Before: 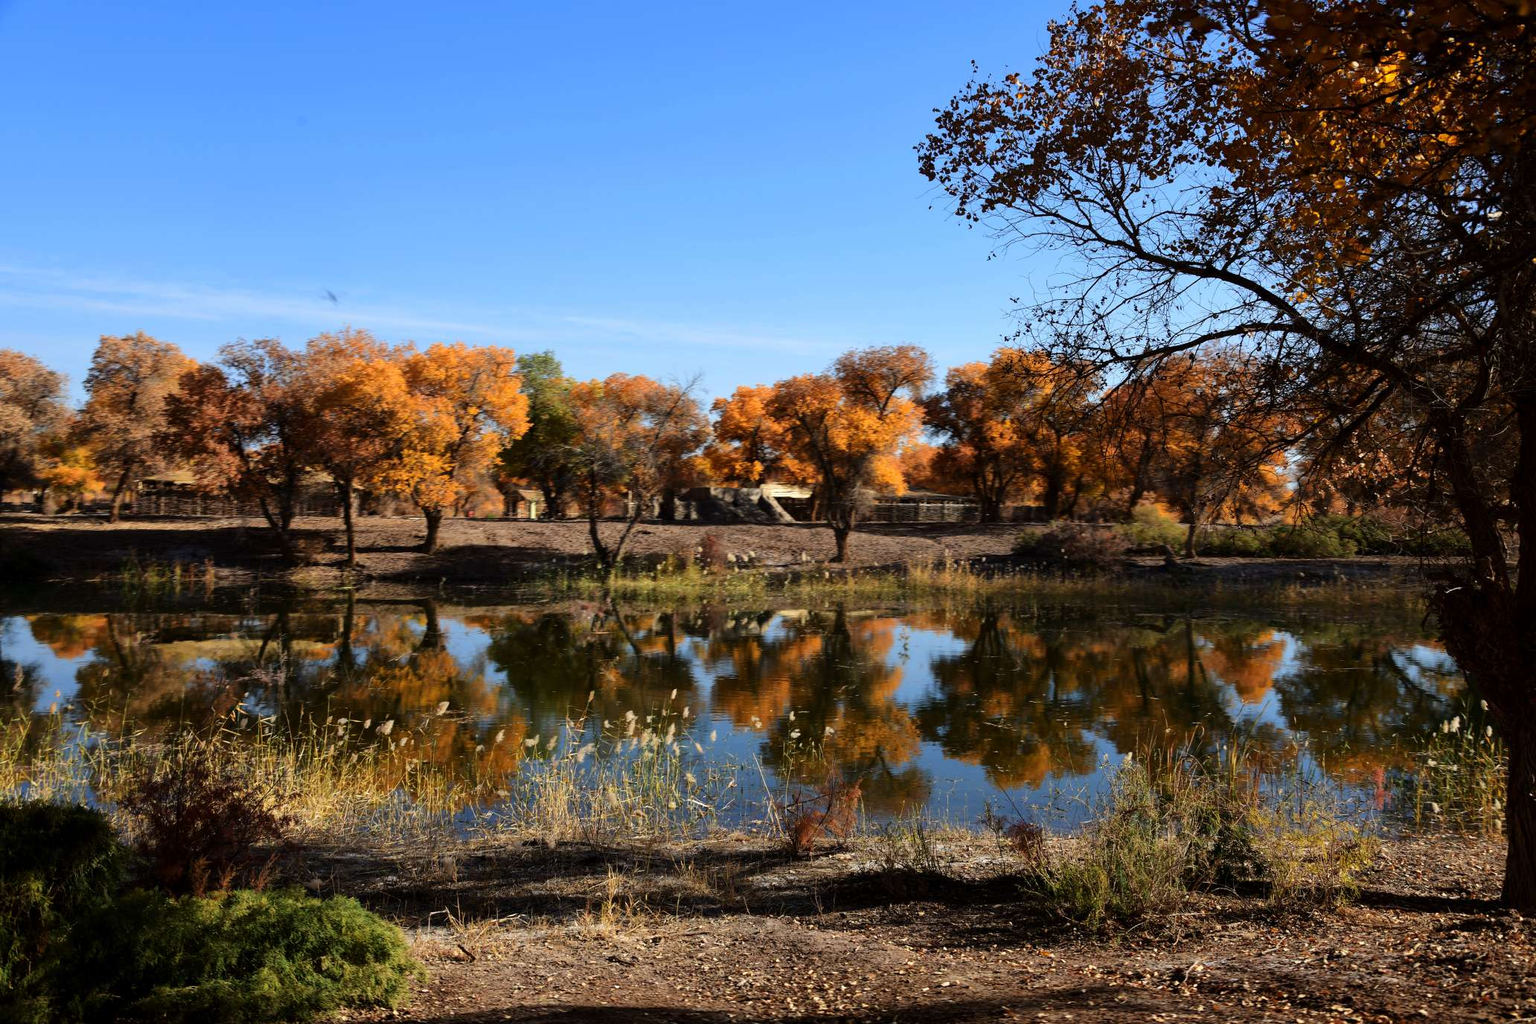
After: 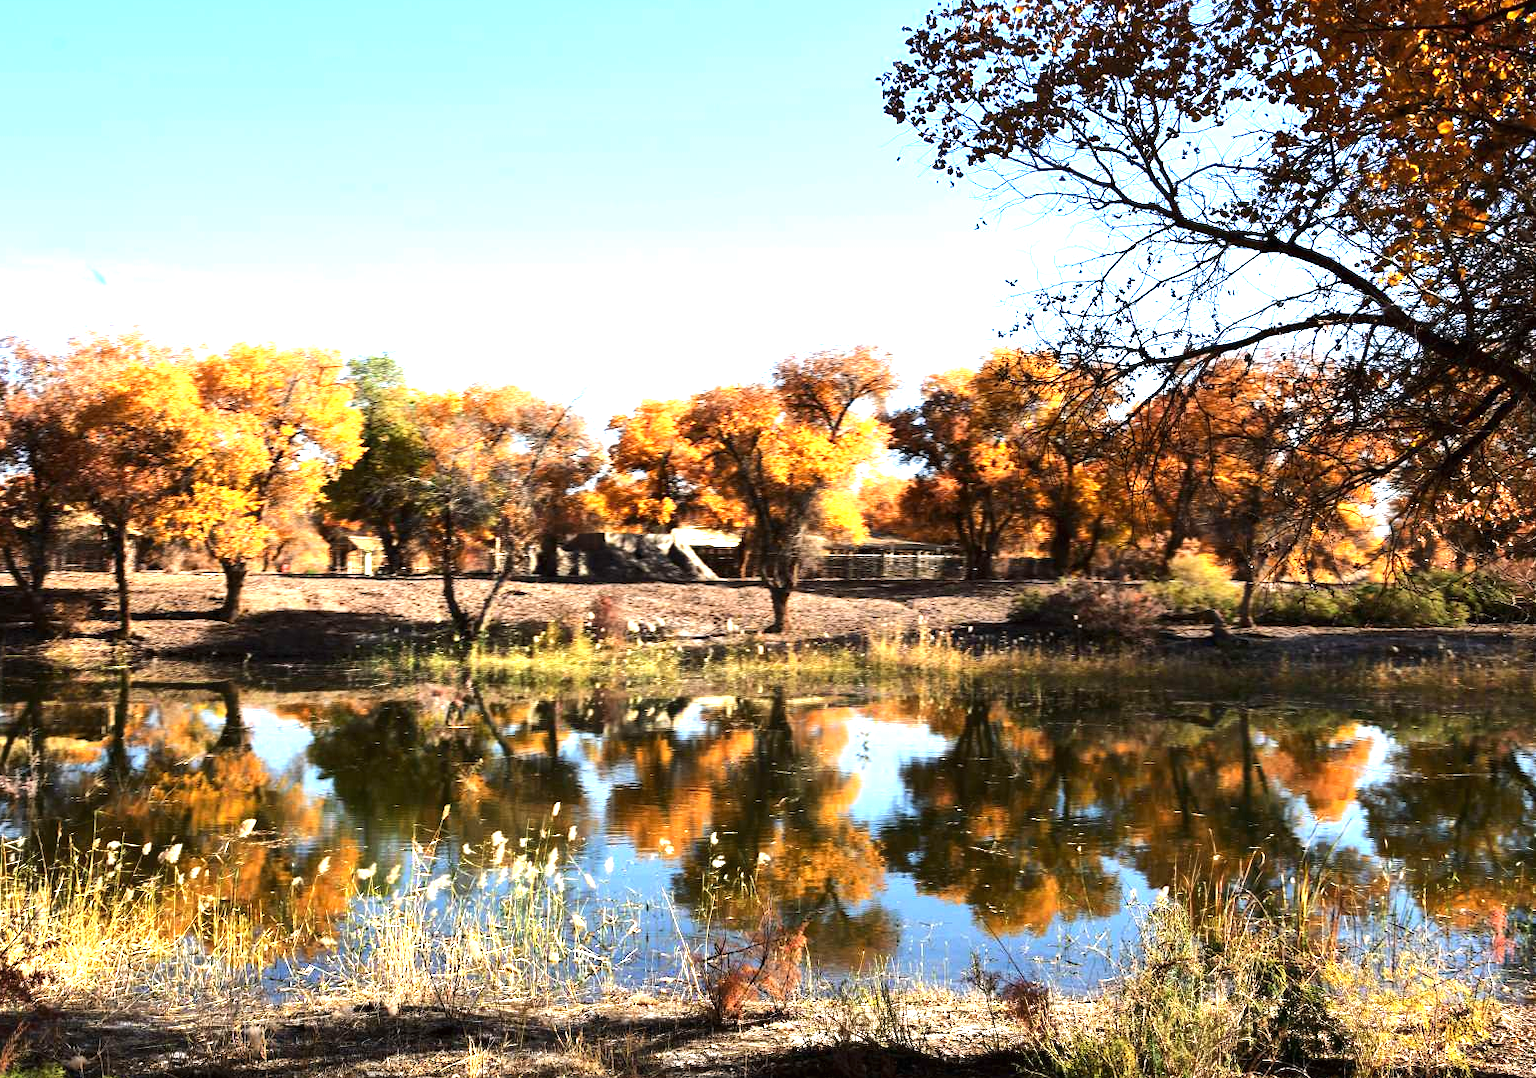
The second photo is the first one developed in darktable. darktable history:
exposure: black level correction 0, exposure 1.45 EV, compensate exposure bias true, compensate highlight preservation false
tone equalizer: -8 EV -0.417 EV, -7 EV -0.389 EV, -6 EV -0.333 EV, -5 EV -0.222 EV, -3 EV 0.222 EV, -2 EV 0.333 EV, -1 EV 0.389 EV, +0 EV 0.417 EV, edges refinement/feathering 500, mask exposure compensation -1.57 EV, preserve details no
crop: left 16.768%, top 8.653%, right 8.362%, bottom 12.485%
